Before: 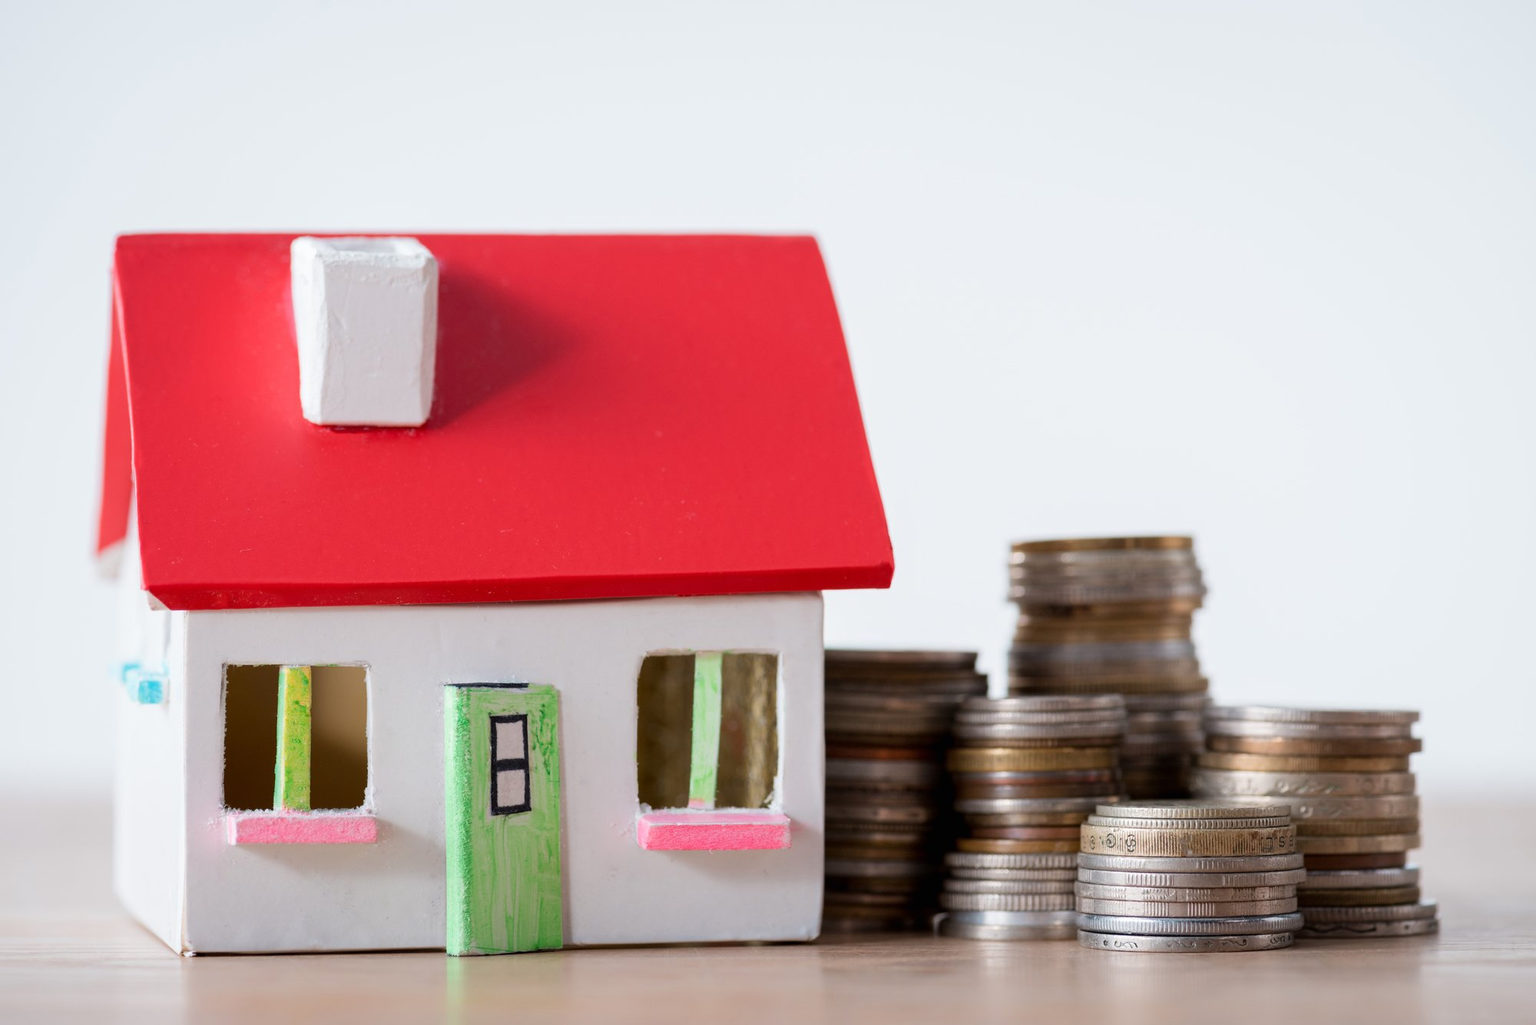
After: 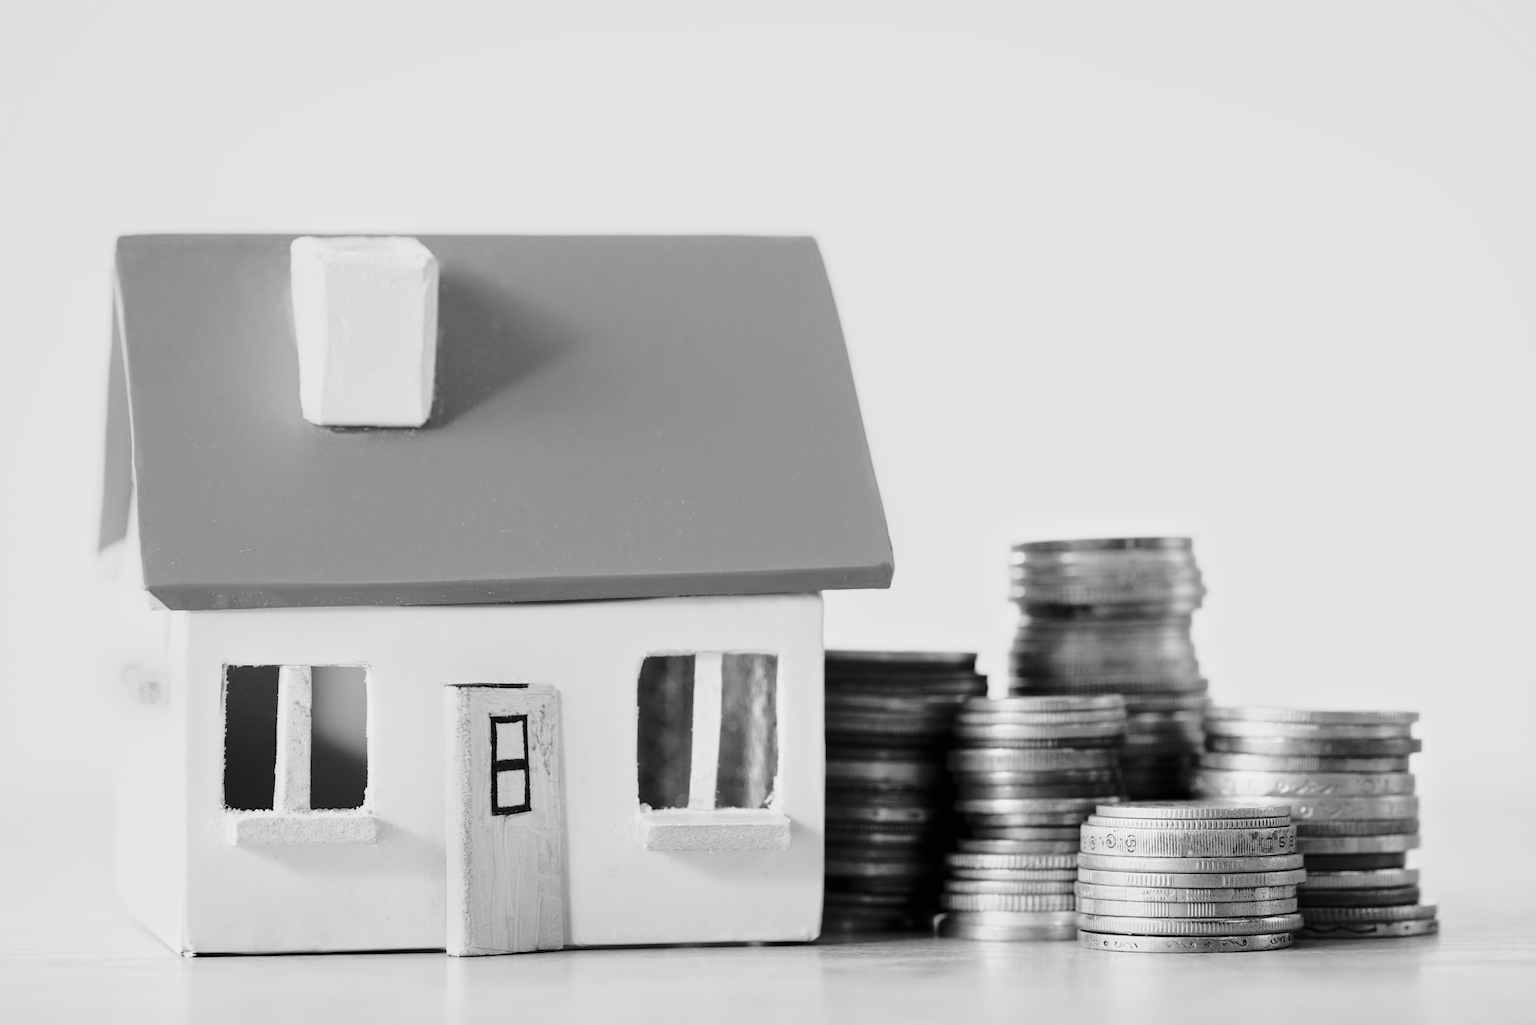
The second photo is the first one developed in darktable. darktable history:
monochrome: a 26.22, b 42.67, size 0.8
base curve: curves: ch0 [(0, 0) (0.032, 0.037) (0.105, 0.228) (0.435, 0.76) (0.856, 0.983) (1, 1)]
